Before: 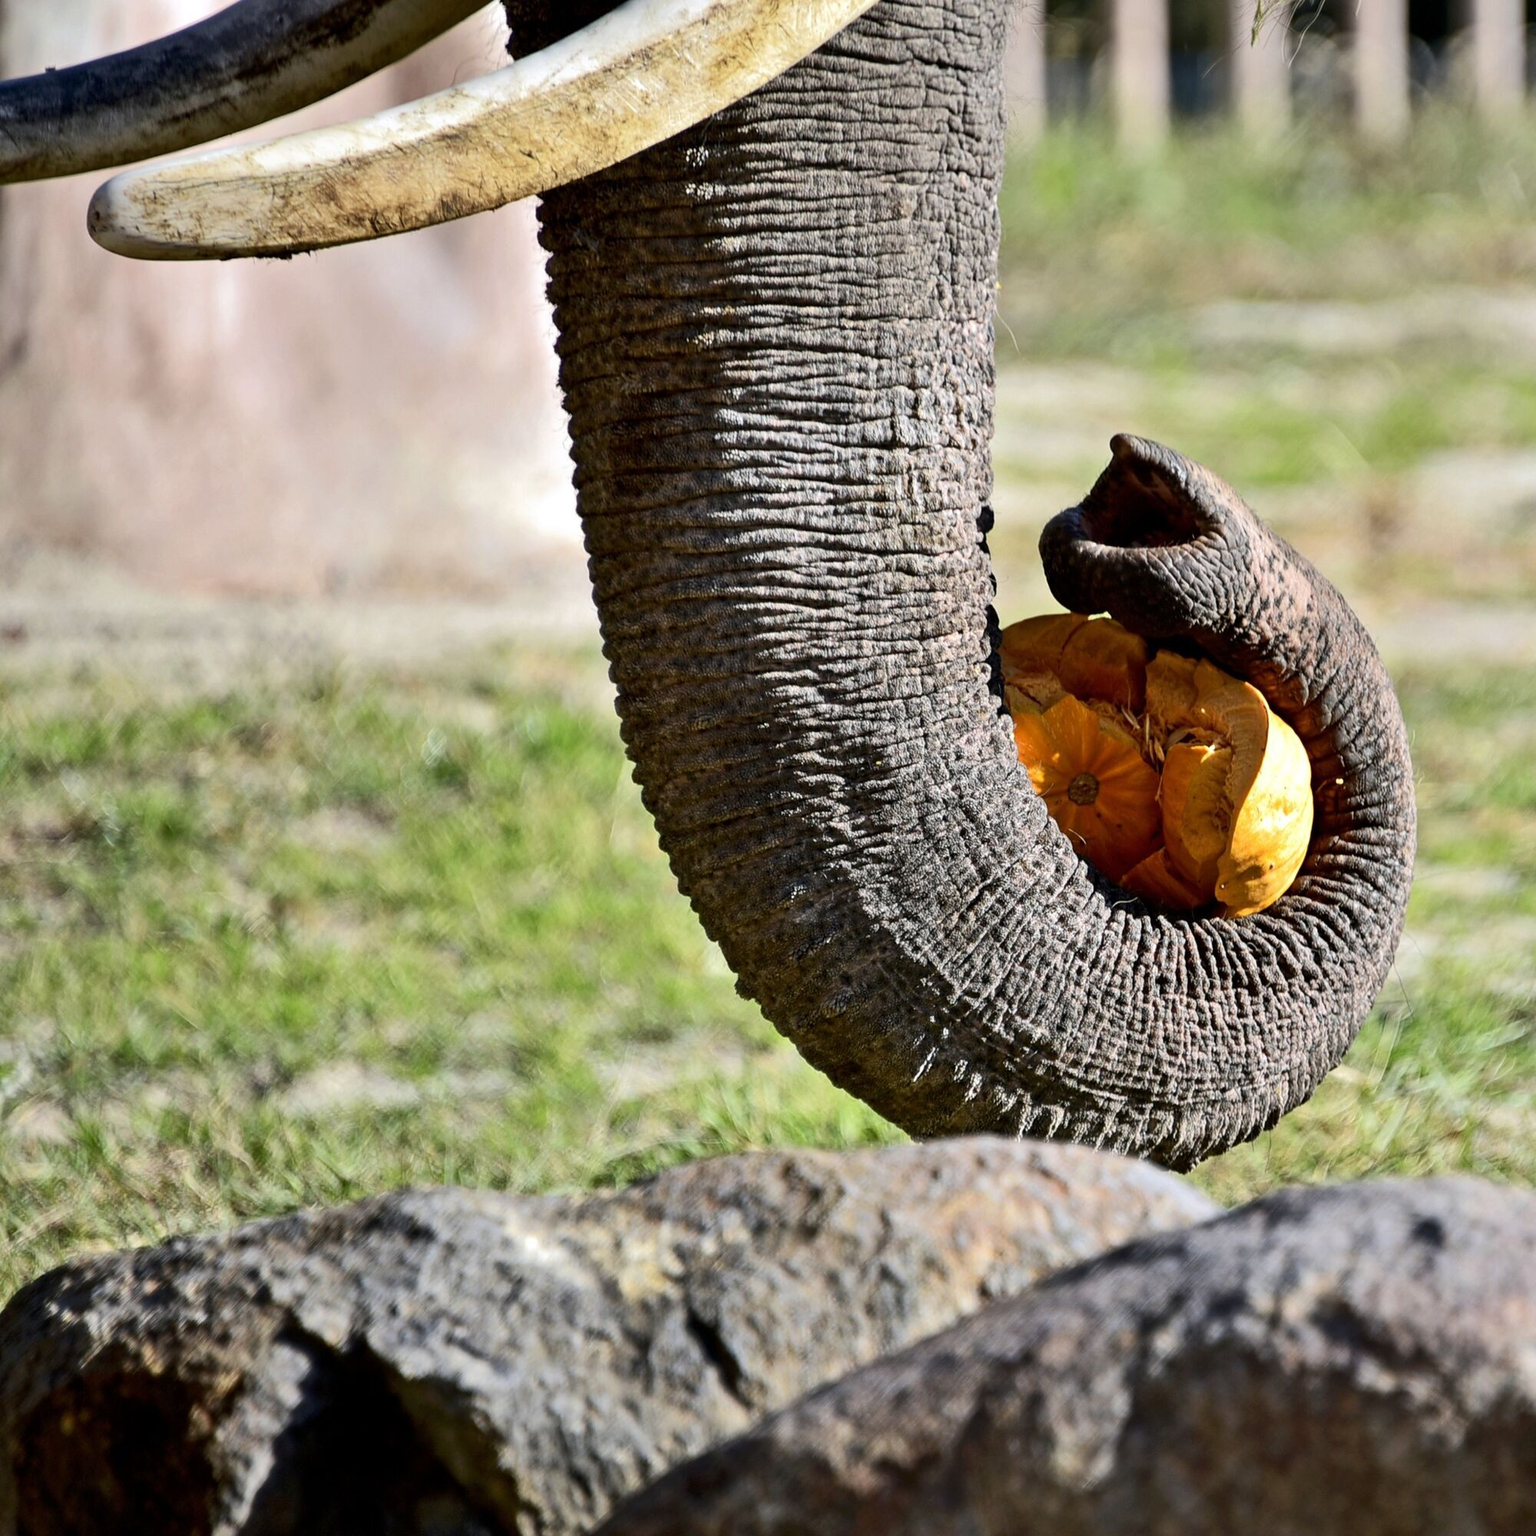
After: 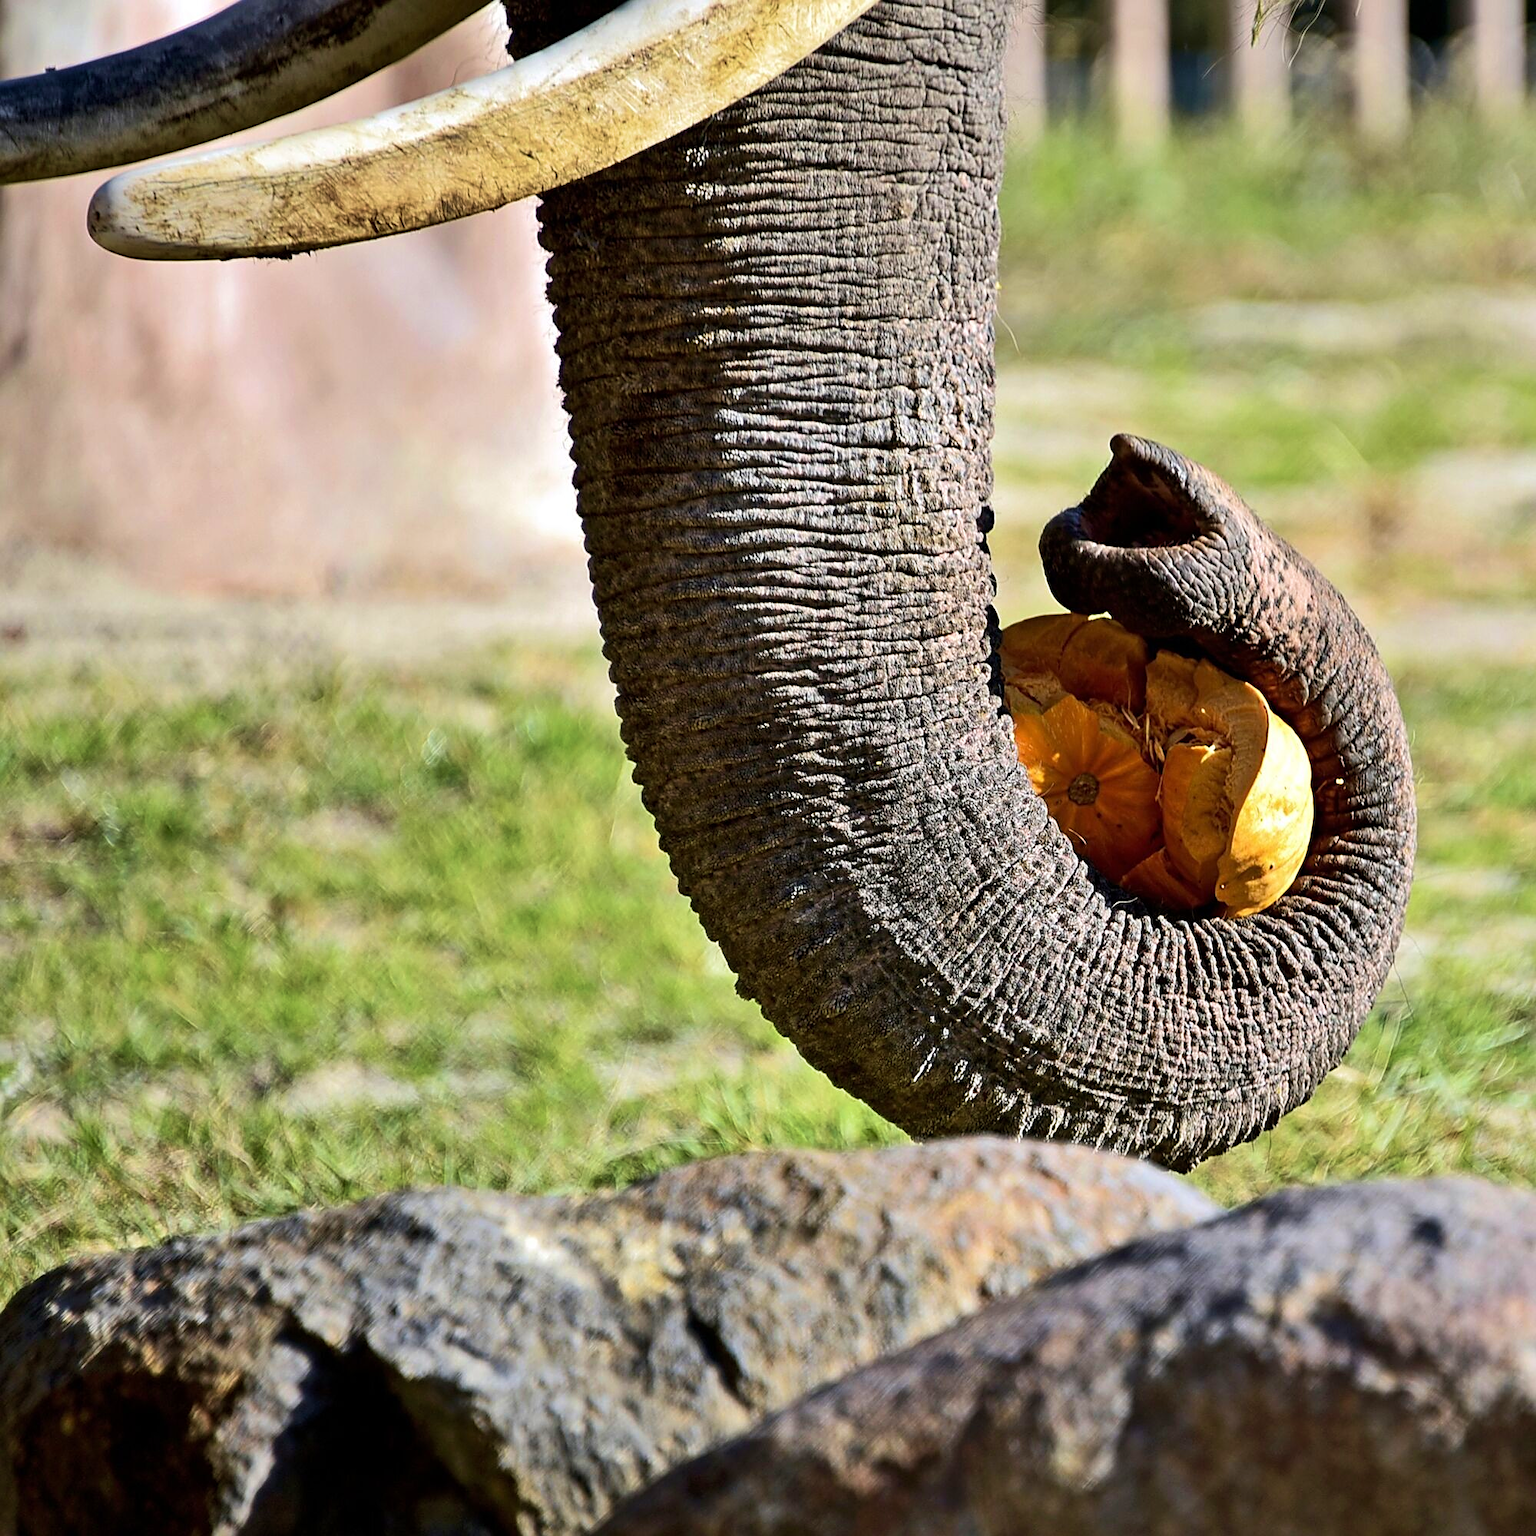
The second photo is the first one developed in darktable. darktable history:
velvia: strength 44.78%
sharpen: on, module defaults
